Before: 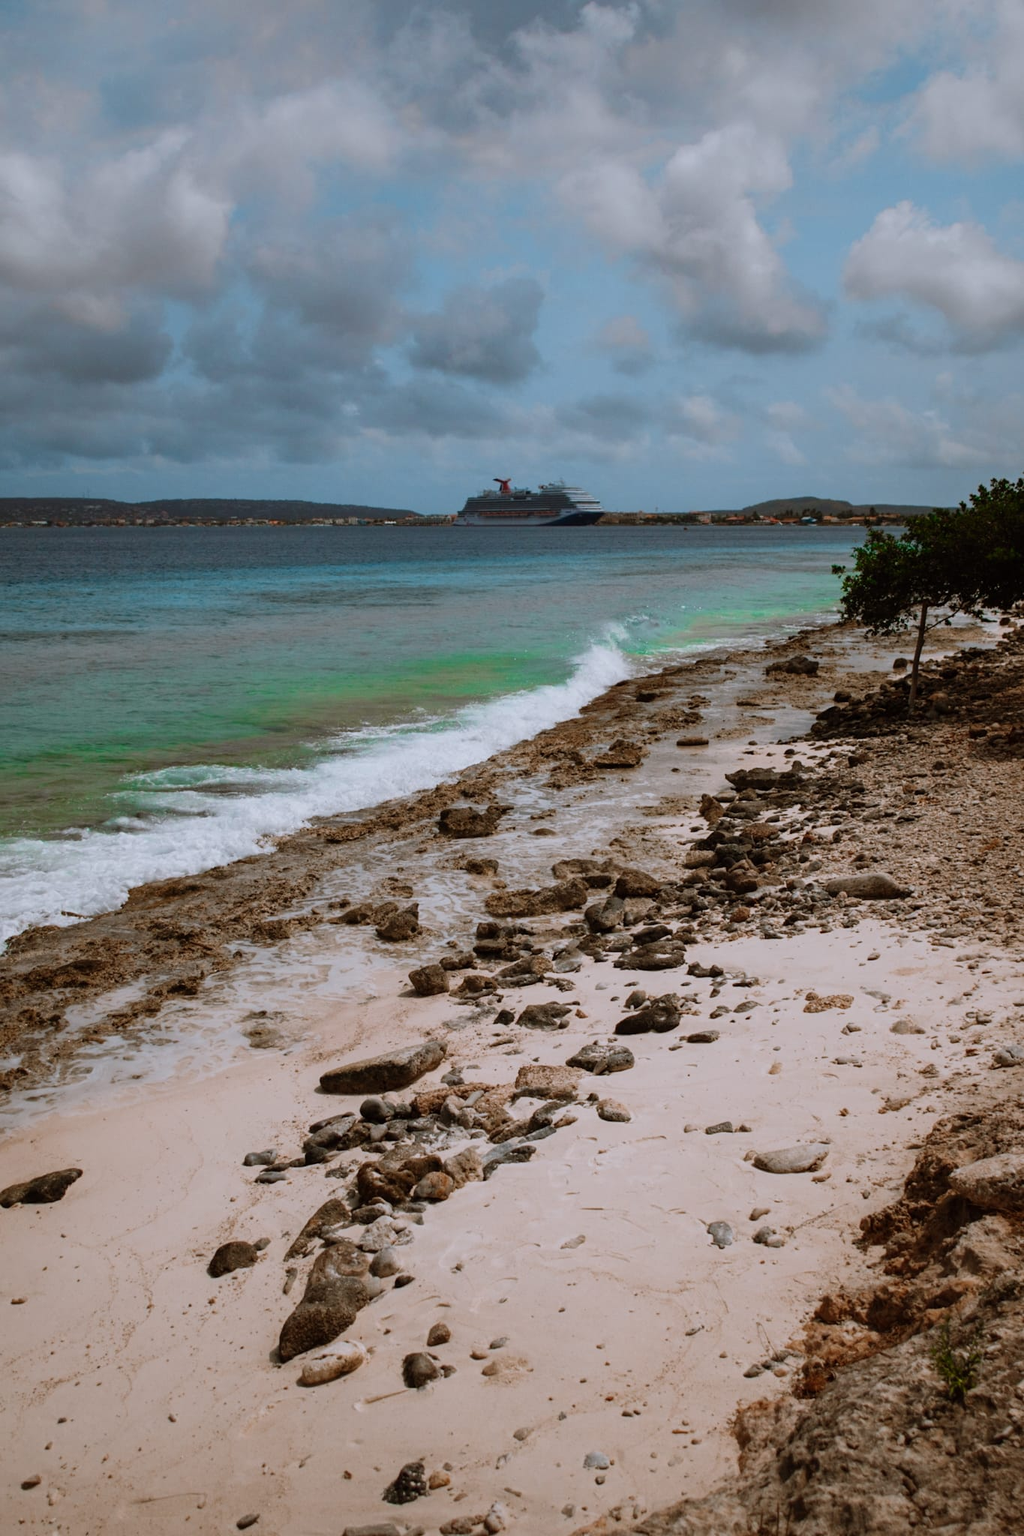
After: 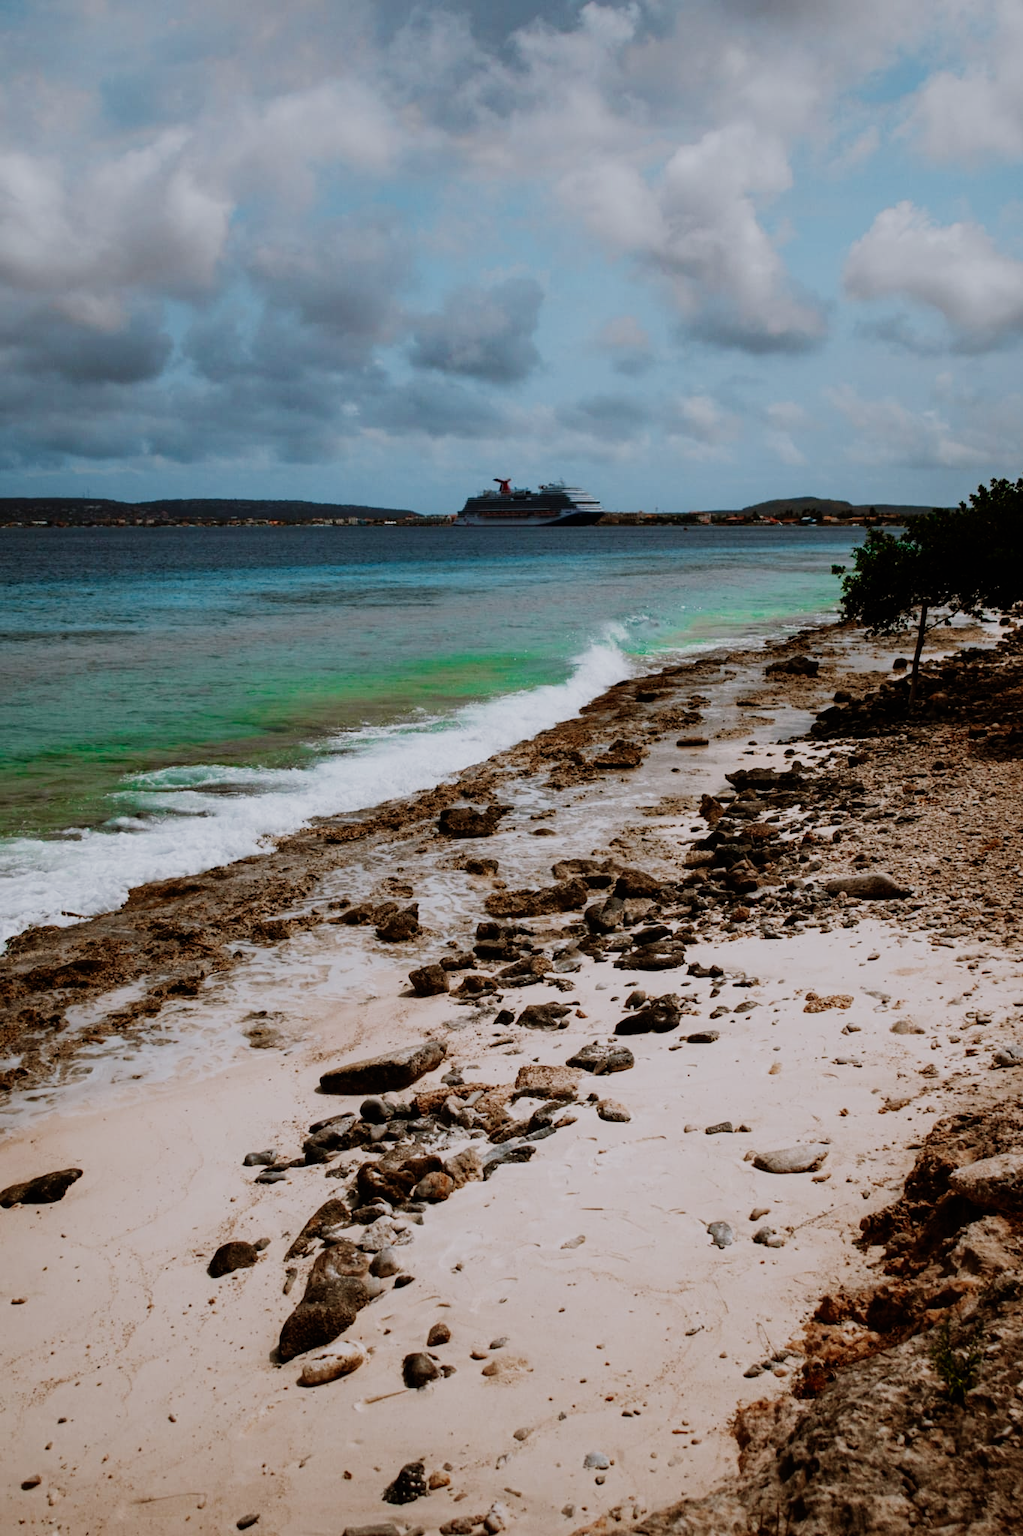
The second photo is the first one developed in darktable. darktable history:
sigmoid: contrast 1.7, skew -0.2, preserve hue 0%, red attenuation 0.1, red rotation 0.035, green attenuation 0.1, green rotation -0.017, blue attenuation 0.15, blue rotation -0.052, base primaries Rec2020
exposure: exposure 0 EV, compensate highlight preservation false
